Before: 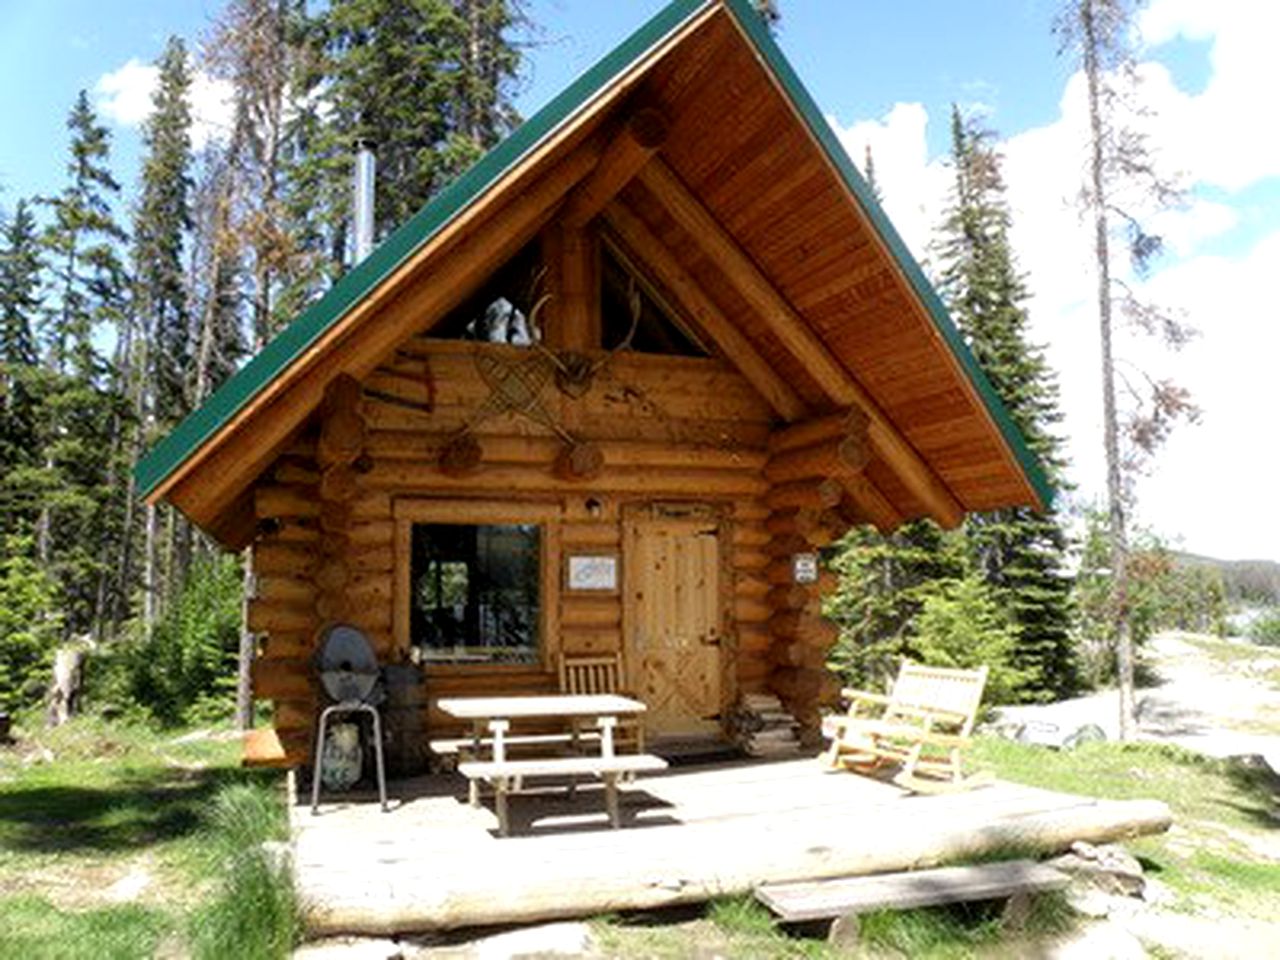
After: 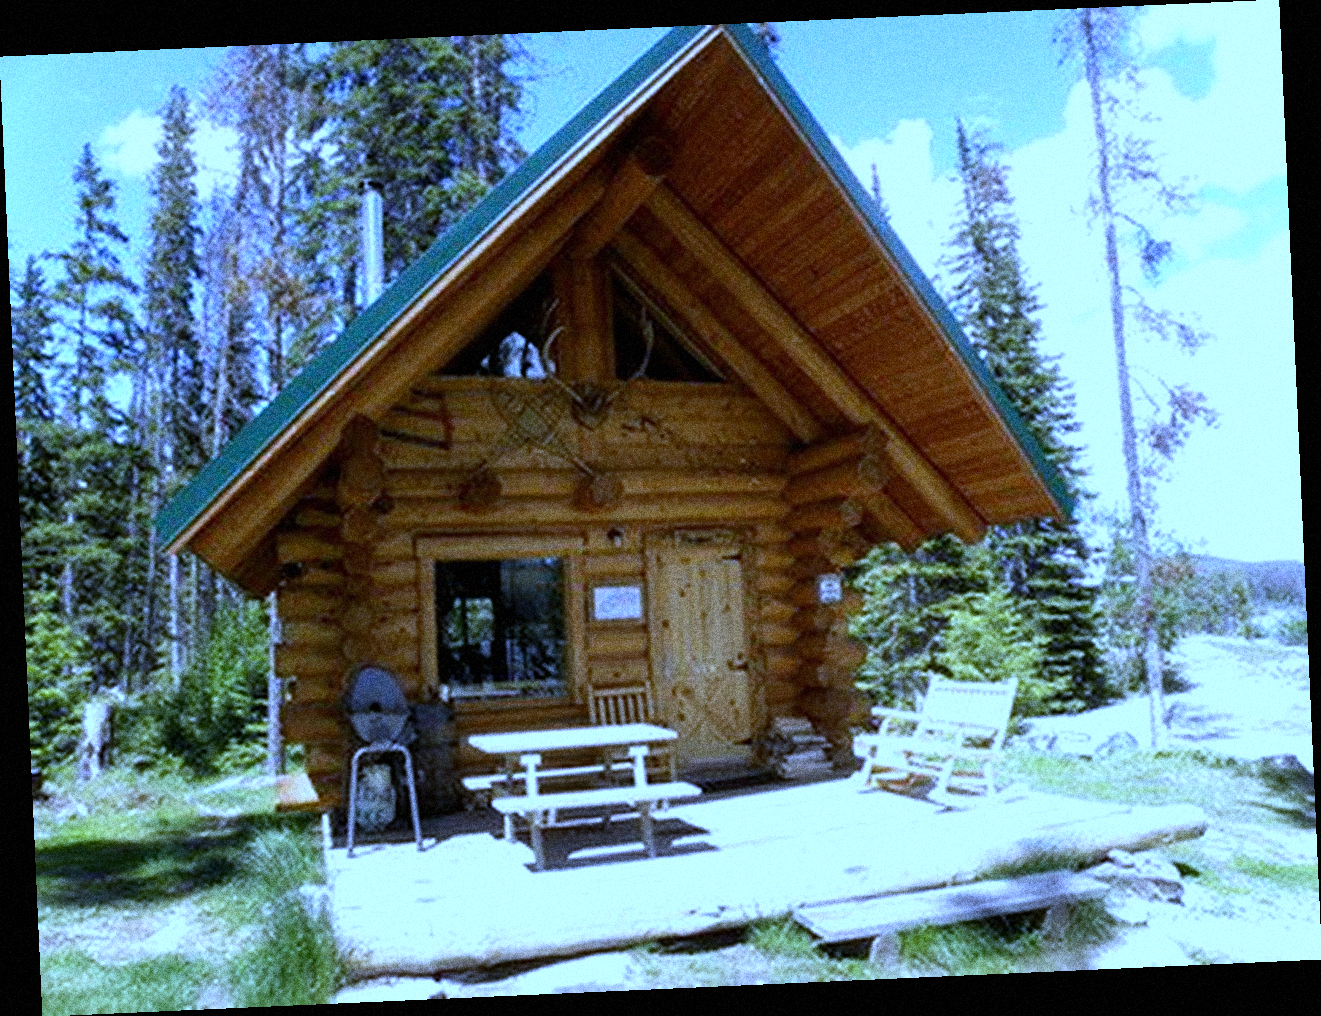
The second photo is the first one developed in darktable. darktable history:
rotate and perspective: rotation -2.56°, automatic cropping off
grain: coarseness 14.49 ISO, strength 48.04%, mid-tones bias 35%
white balance: red 0.766, blue 1.537
